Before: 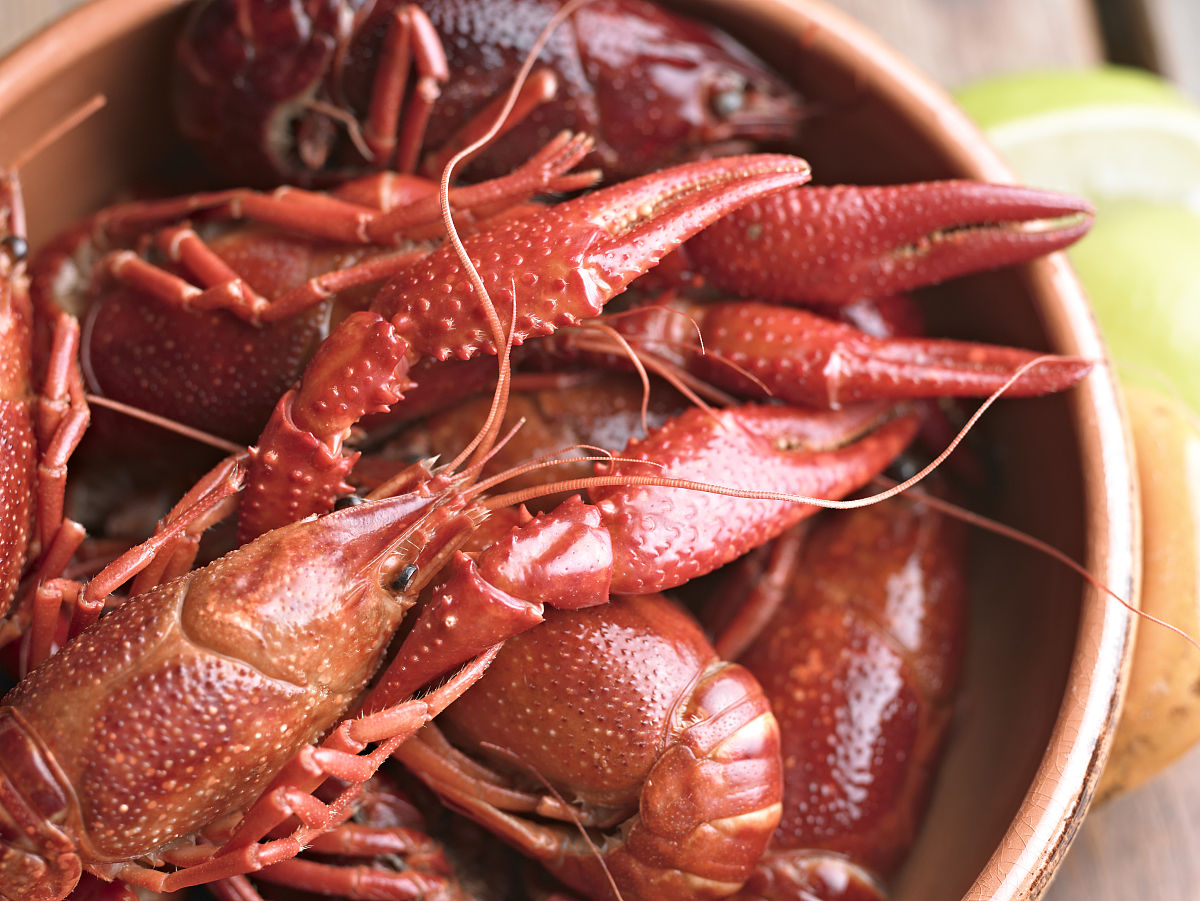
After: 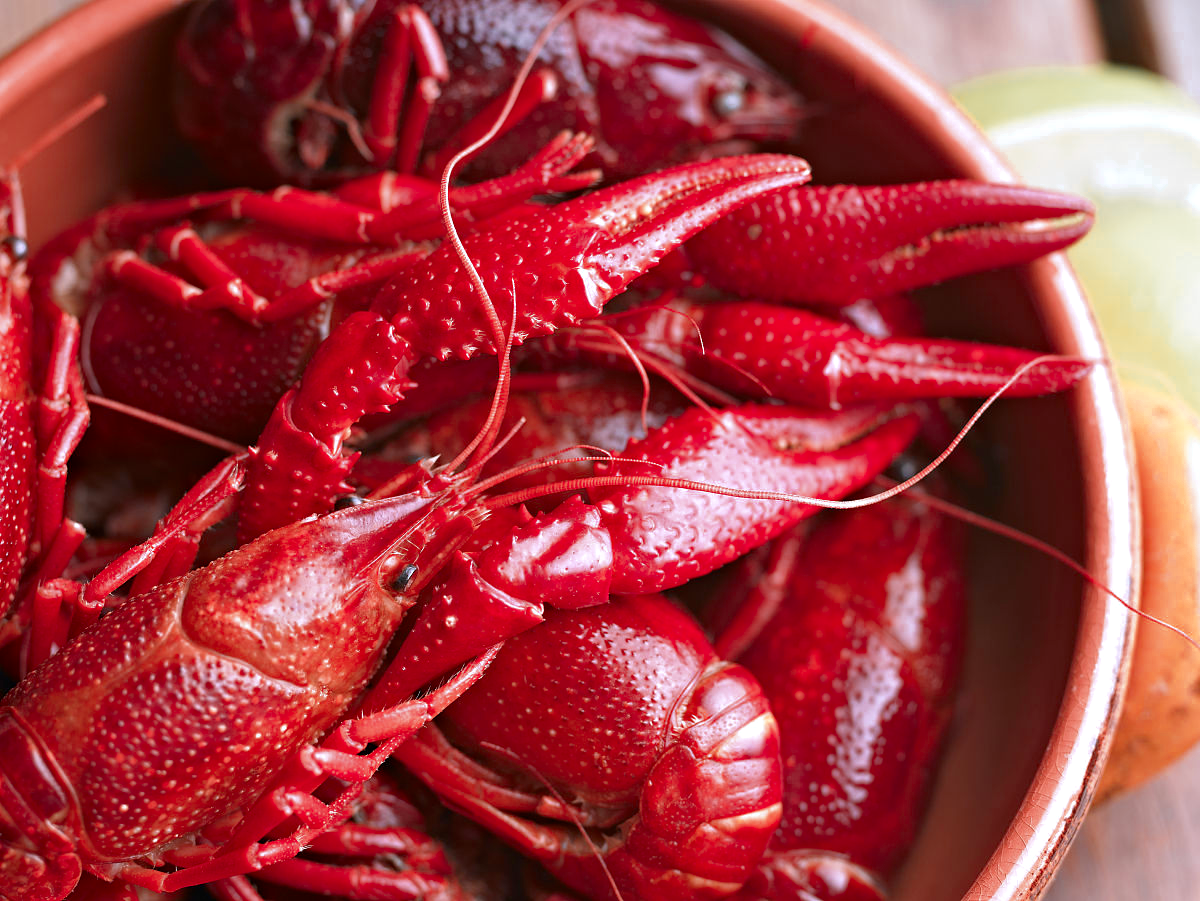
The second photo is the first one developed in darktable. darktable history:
color calibration: illuminant as shot in camera, x 0.358, y 0.373, temperature 4628.91 K
rotate and perspective: automatic cropping original format, crop left 0, crop top 0
color zones: curves: ch0 [(0, 0.363) (0.128, 0.373) (0.25, 0.5) (0.402, 0.407) (0.521, 0.525) (0.63, 0.559) (0.729, 0.662) (0.867, 0.471)]; ch1 [(0, 0.515) (0.136, 0.618) (0.25, 0.5) (0.378, 0) (0.516, 0) (0.622, 0.593) (0.737, 0.819) (0.87, 0.593)]; ch2 [(0, 0.529) (0.128, 0.471) (0.282, 0.451) (0.386, 0.662) (0.516, 0.525) (0.633, 0.554) (0.75, 0.62) (0.875, 0.441)]
